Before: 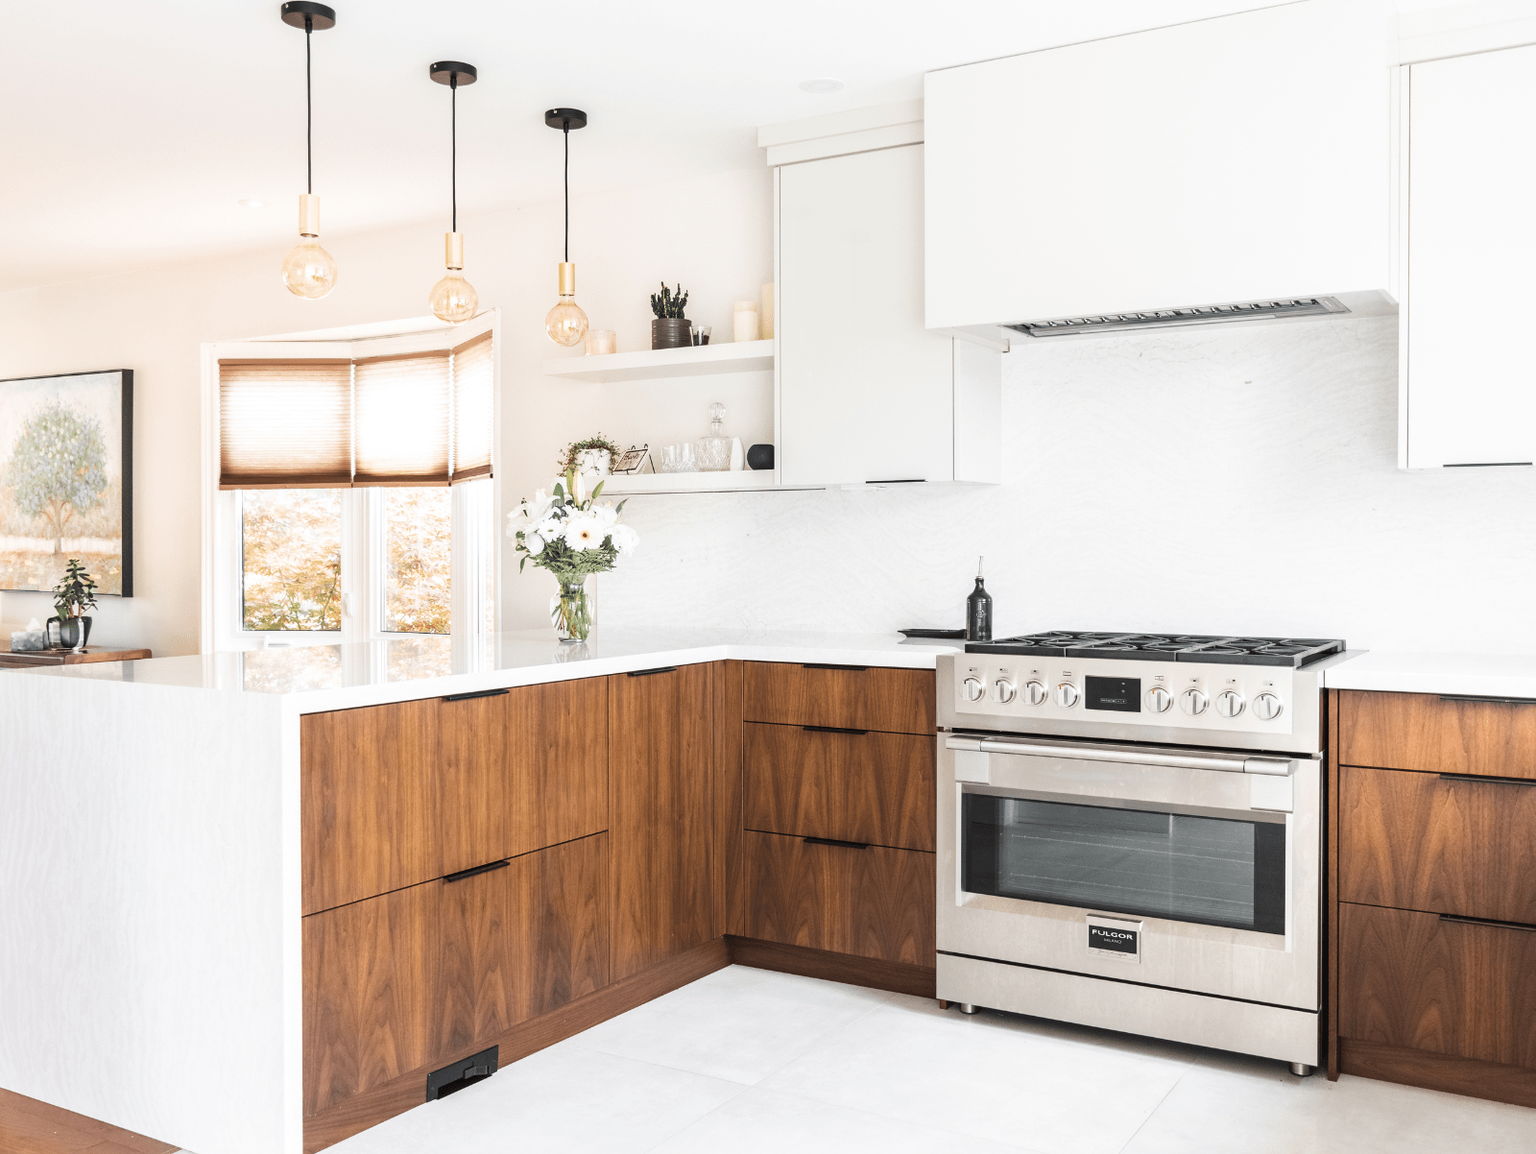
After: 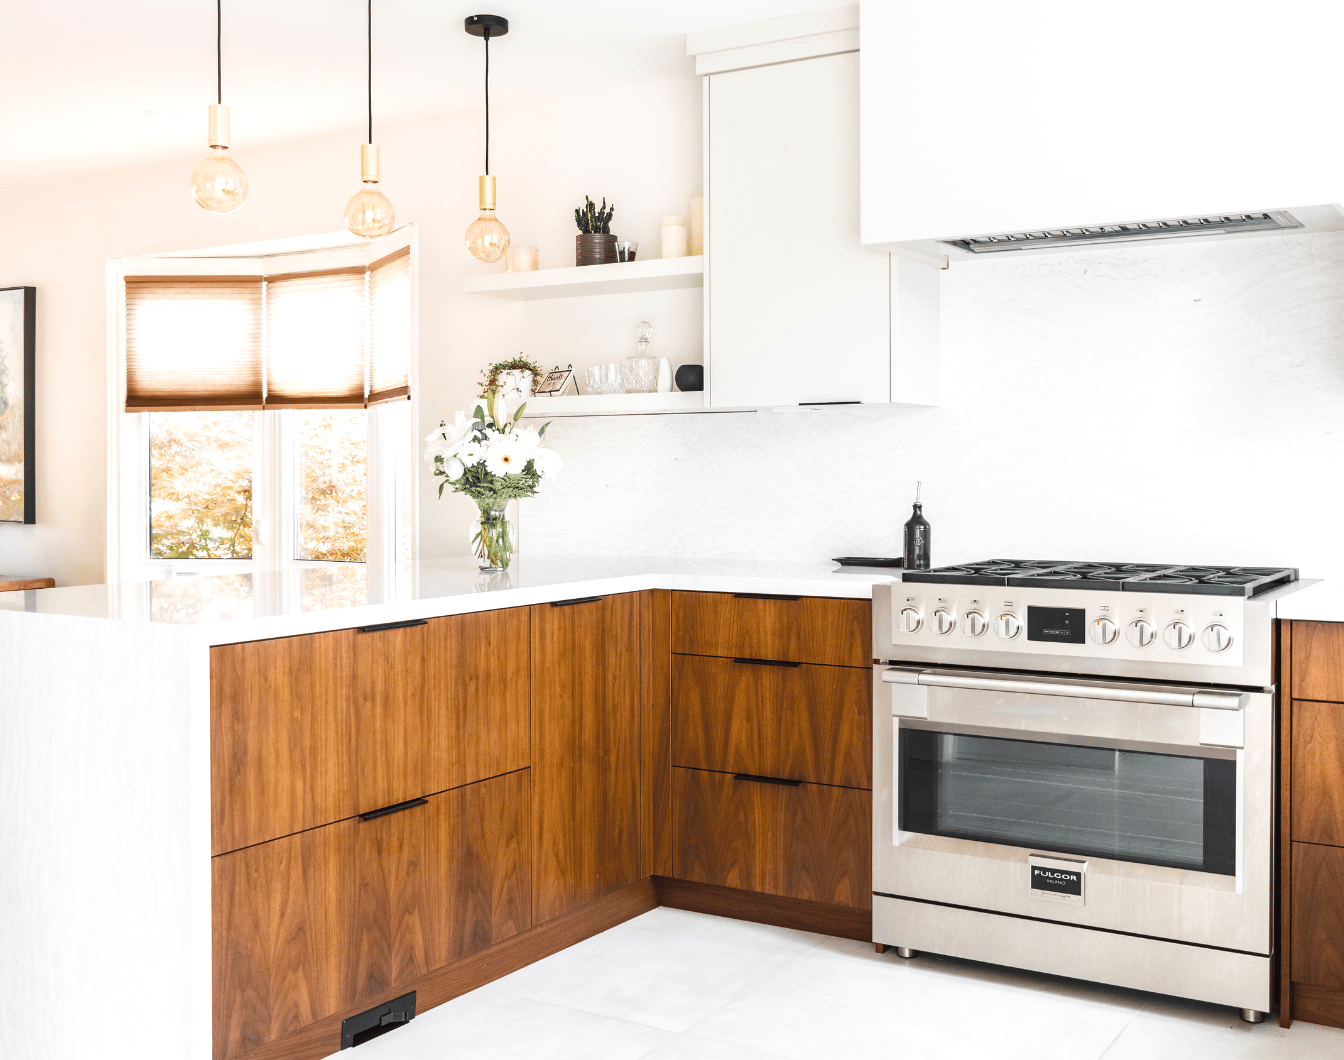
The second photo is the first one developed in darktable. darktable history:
crop: left 6.446%, top 8.188%, right 9.538%, bottom 3.548%
color balance rgb: linear chroma grading › global chroma 8.12%, perceptual saturation grading › global saturation 9.07%, perceptual saturation grading › highlights -13.84%, perceptual saturation grading › mid-tones 14.88%, perceptual saturation grading › shadows 22.8%, perceptual brilliance grading › highlights 2.61%, global vibrance 12.07%
